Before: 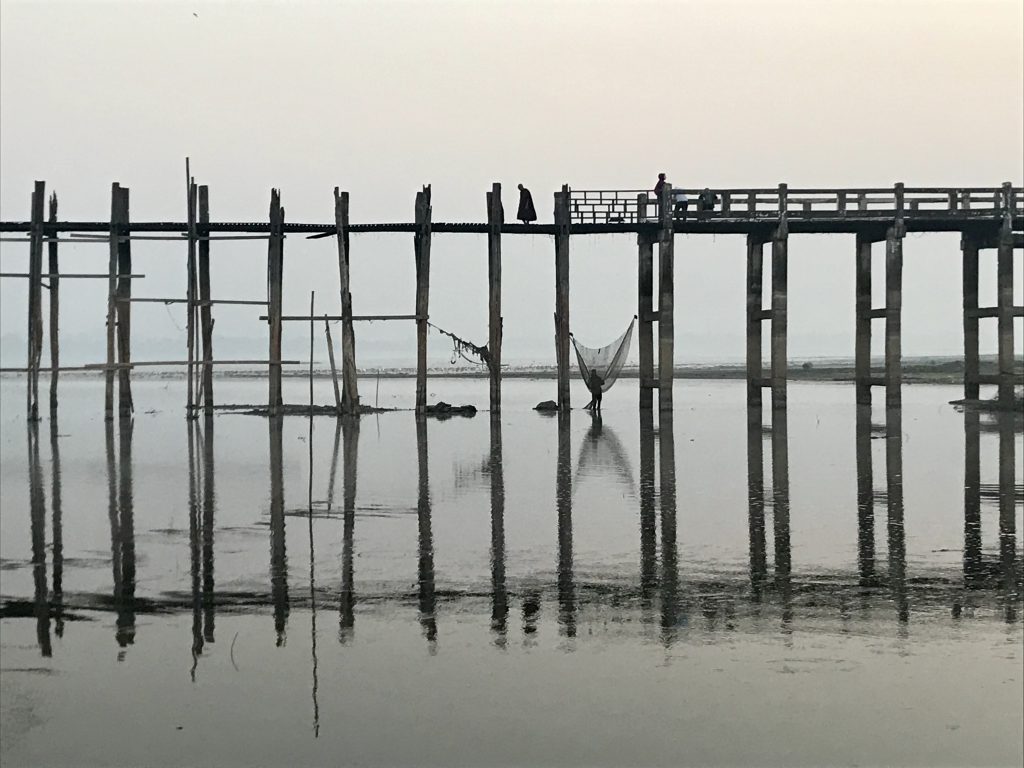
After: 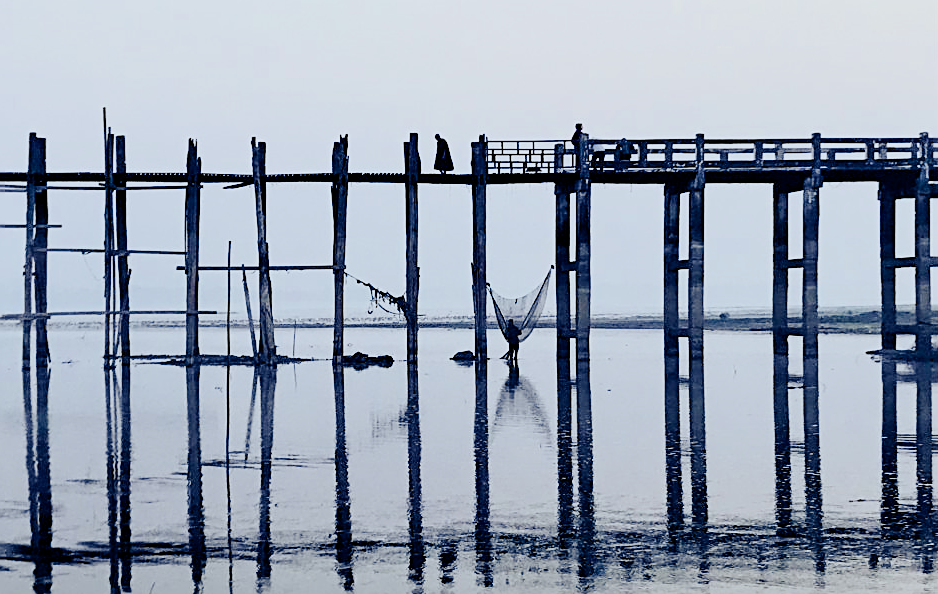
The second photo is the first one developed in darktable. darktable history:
color balance rgb: shadows lift › luminance -41.13%, shadows lift › chroma 14.13%, shadows lift › hue 260°, power › luminance -3.76%, power › chroma 0.56%, power › hue 40.37°, highlights gain › luminance 16.81%, highlights gain › chroma 2.94%, highlights gain › hue 260°, global offset › luminance -0.29%, global offset › chroma 0.31%, global offset › hue 260°, perceptual saturation grading › global saturation 20%, perceptual saturation grading › highlights -13.92%, perceptual saturation grading › shadows 50%
exposure: black level correction 0.001, exposure 0.5 EV, compensate exposure bias true, compensate highlight preservation false
crop: left 8.155%, top 6.611%, bottom 15.385%
sharpen: on, module defaults
tone equalizer: -8 EV -0.417 EV, -7 EV -0.389 EV, -6 EV -0.333 EV, -5 EV -0.222 EV, -3 EV 0.222 EV, -2 EV 0.333 EV, -1 EV 0.389 EV, +0 EV 0.417 EV, edges refinement/feathering 500, mask exposure compensation -1.57 EV, preserve details no
white balance: red 0.974, blue 1.044
filmic rgb: black relative exposure -6.82 EV, white relative exposure 5.89 EV, hardness 2.71
